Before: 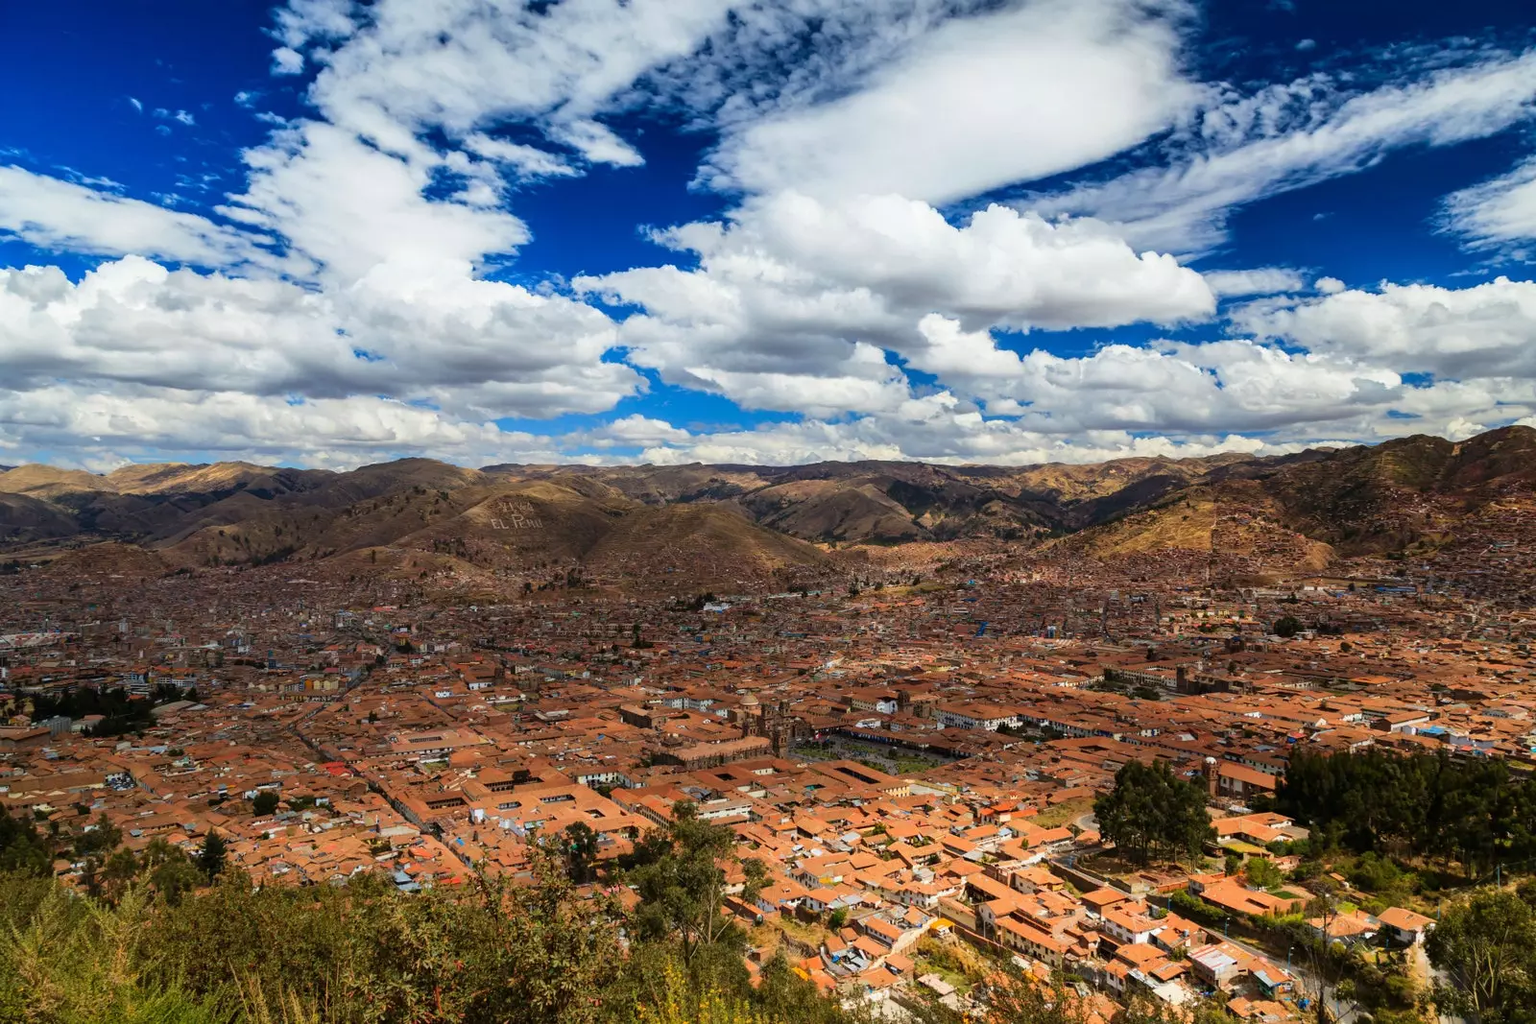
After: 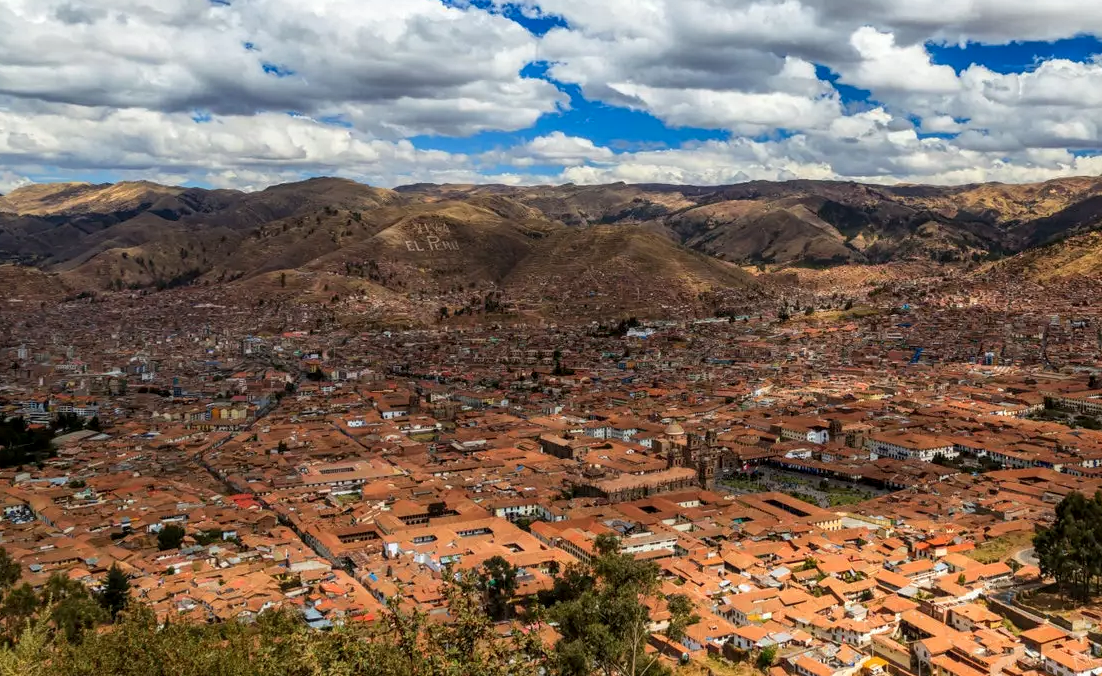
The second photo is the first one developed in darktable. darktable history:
local contrast: on, module defaults
crop: left 6.67%, top 28.179%, right 24.401%, bottom 8.441%
